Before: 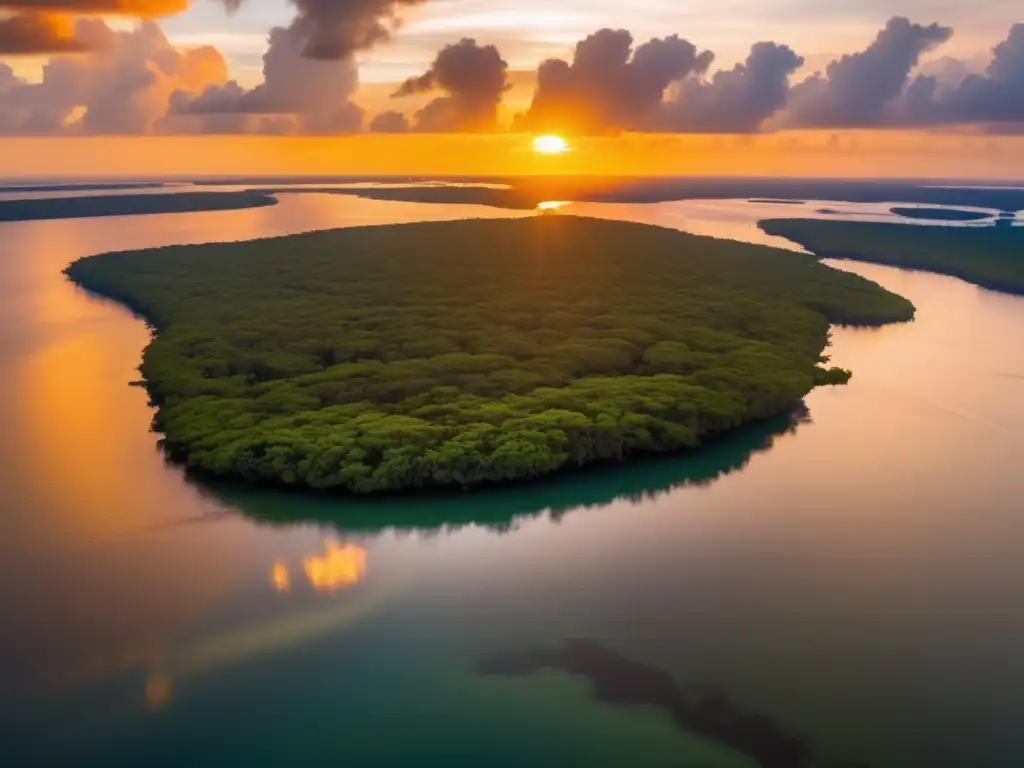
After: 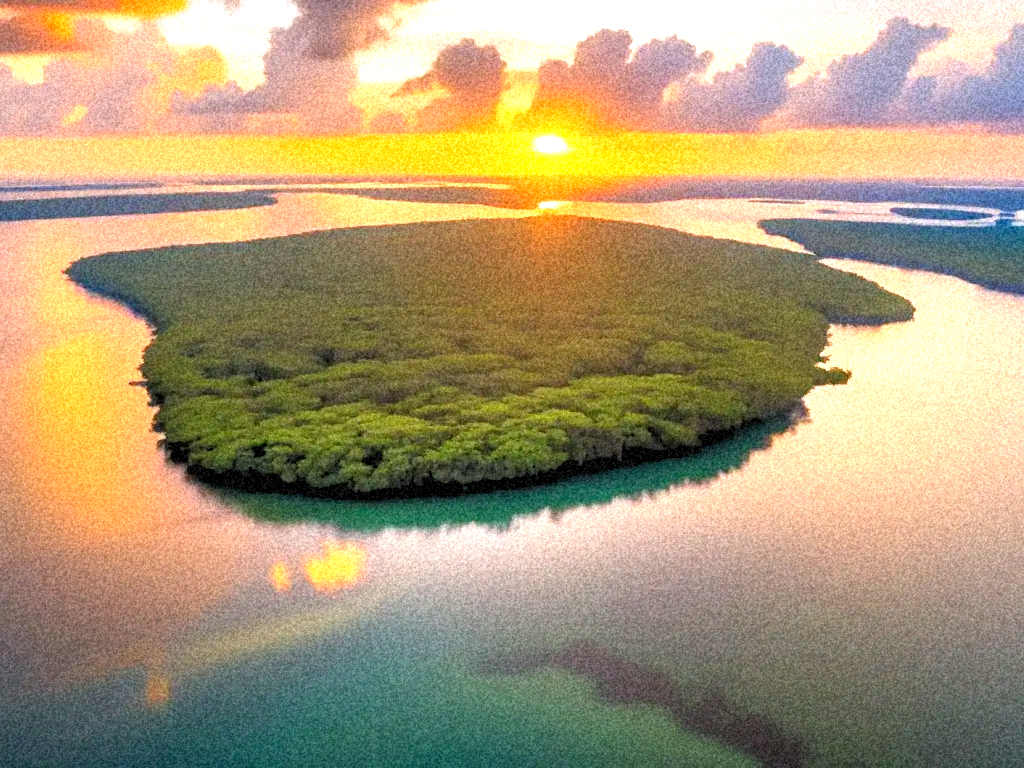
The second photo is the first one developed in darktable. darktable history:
exposure: black level correction 0, exposure 1.45 EV, compensate exposure bias true, compensate highlight preservation false
tone equalizer: on, module defaults
rgb levels: preserve colors sum RGB, levels [[0.038, 0.433, 0.934], [0, 0.5, 1], [0, 0.5, 1]]
grain: coarseness 46.9 ISO, strength 50.21%, mid-tones bias 0%
